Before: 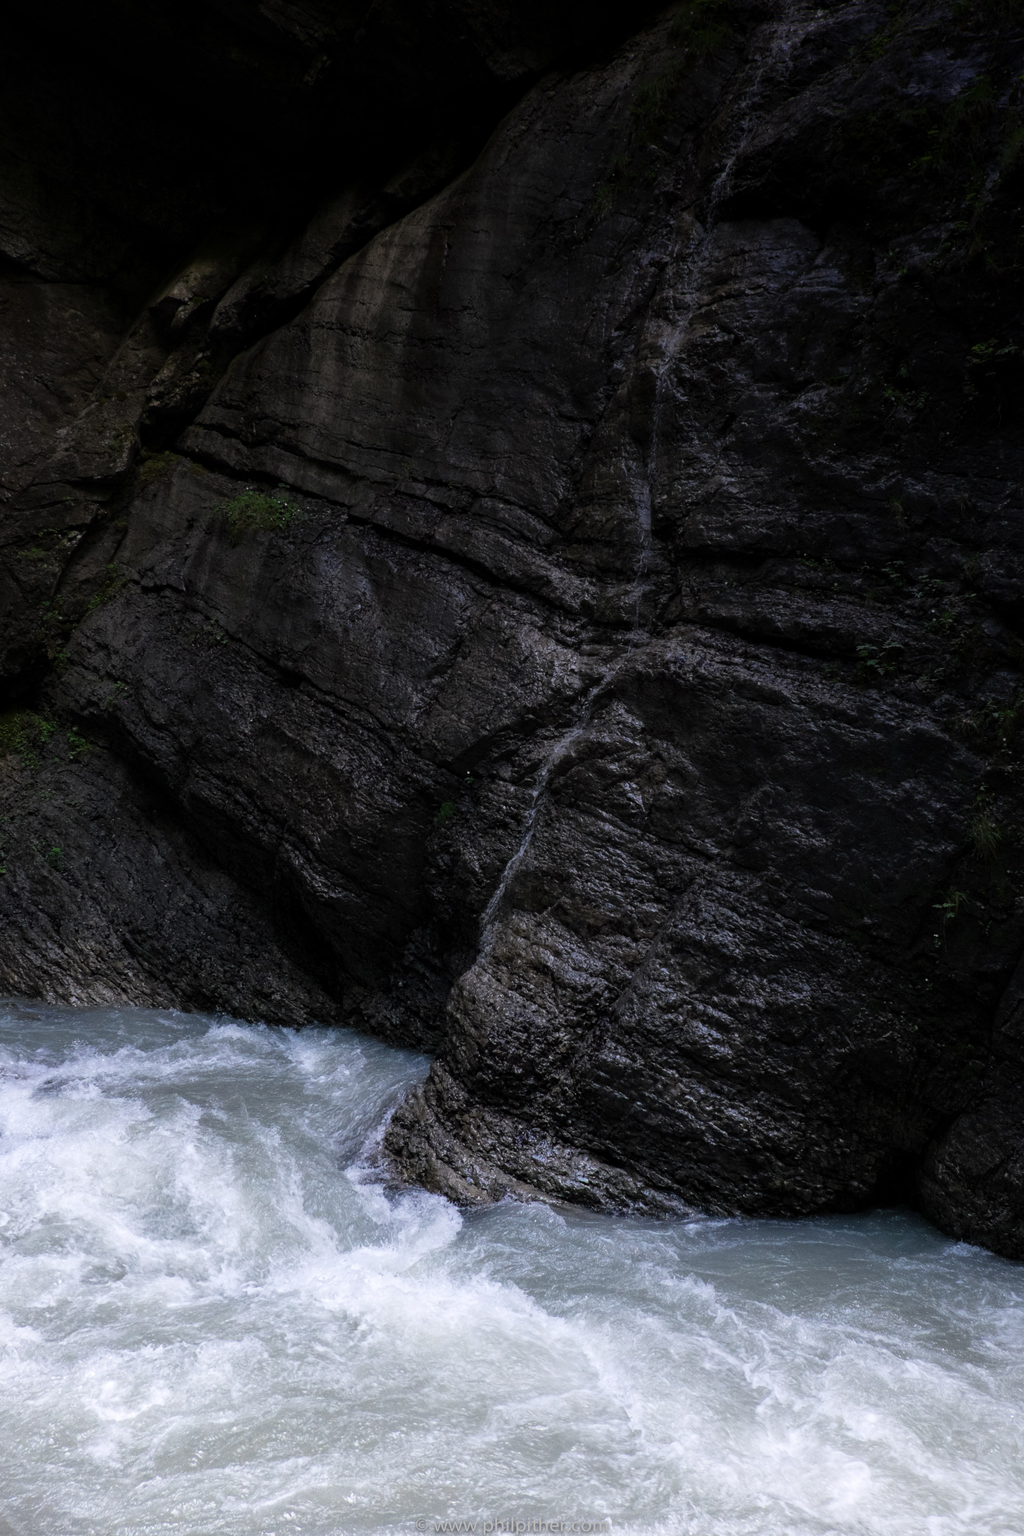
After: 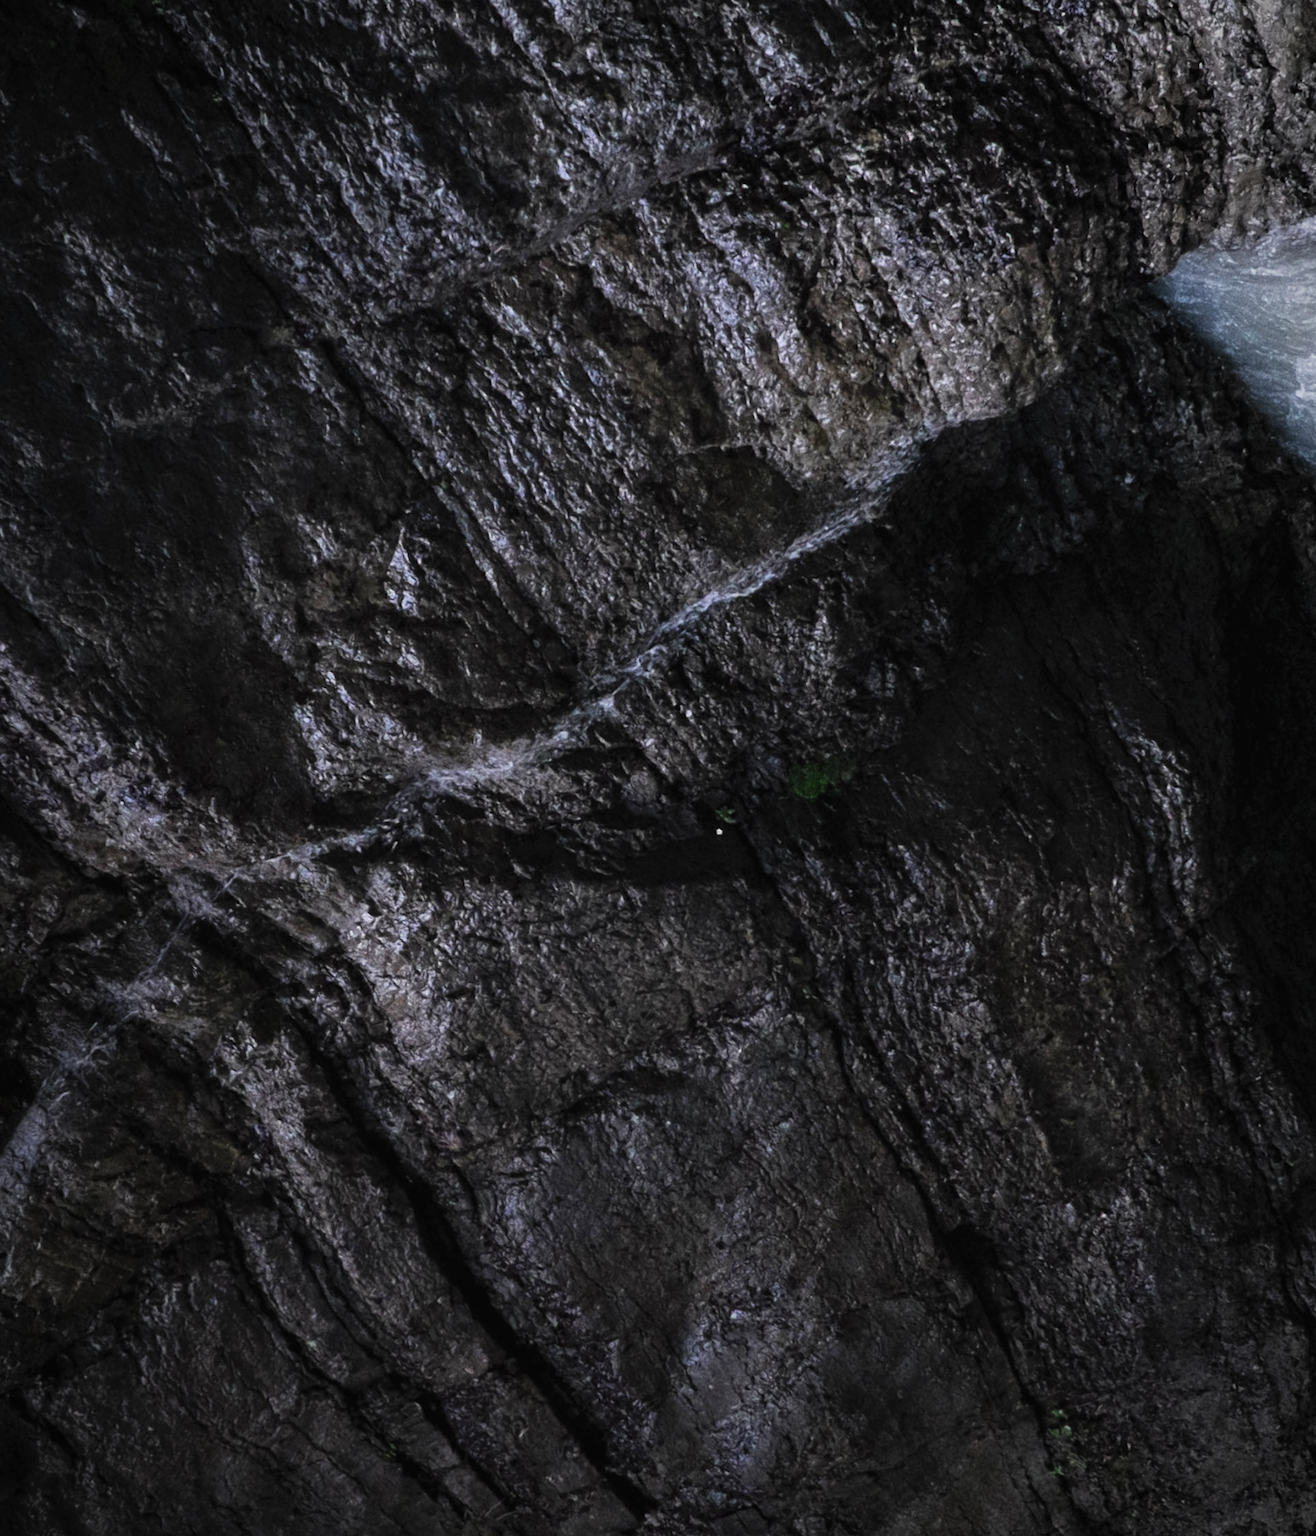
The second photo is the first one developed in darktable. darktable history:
crop and rotate: angle 148.54°, left 9.169%, top 15.637%, right 4.384%, bottom 17.139%
tone curve: curves: ch0 [(0, 0.017) (0.259, 0.344) (0.593, 0.778) (0.786, 0.931) (1, 0.999)]; ch1 [(0, 0) (0.405, 0.387) (0.442, 0.47) (0.492, 0.5) (0.511, 0.503) (0.548, 0.596) (0.7, 0.795) (1, 1)]; ch2 [(0, 0) (0.411, 0.433) (0.5, 0.504) (0.535, 0.581) (1, 1)], preserve colors none
vignetting: fall-off start 81.48%, fall-off radius 61.29%, automatic ratio true, width/height ratio 1.412, unbound false
